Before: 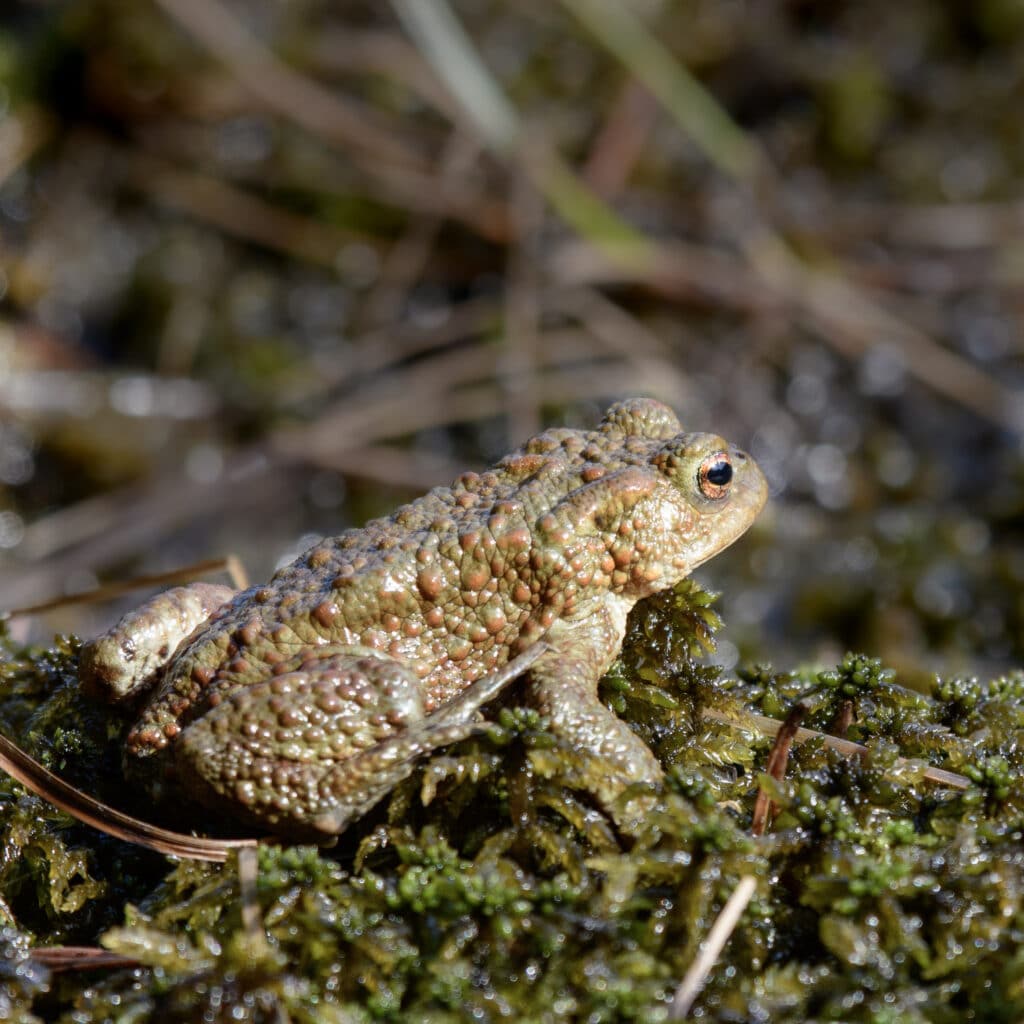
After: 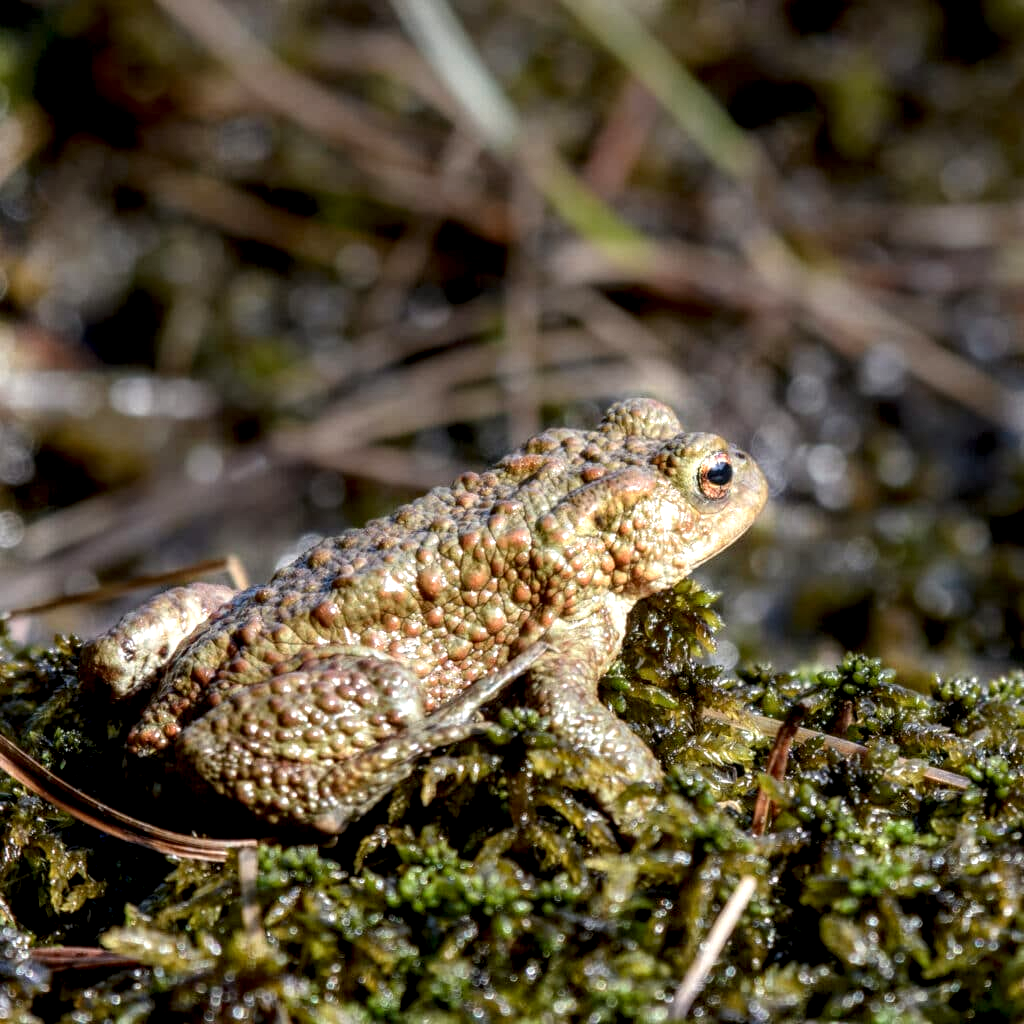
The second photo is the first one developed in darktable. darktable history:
local contrast: highlights 60%, shadows 62%, detail 160%
